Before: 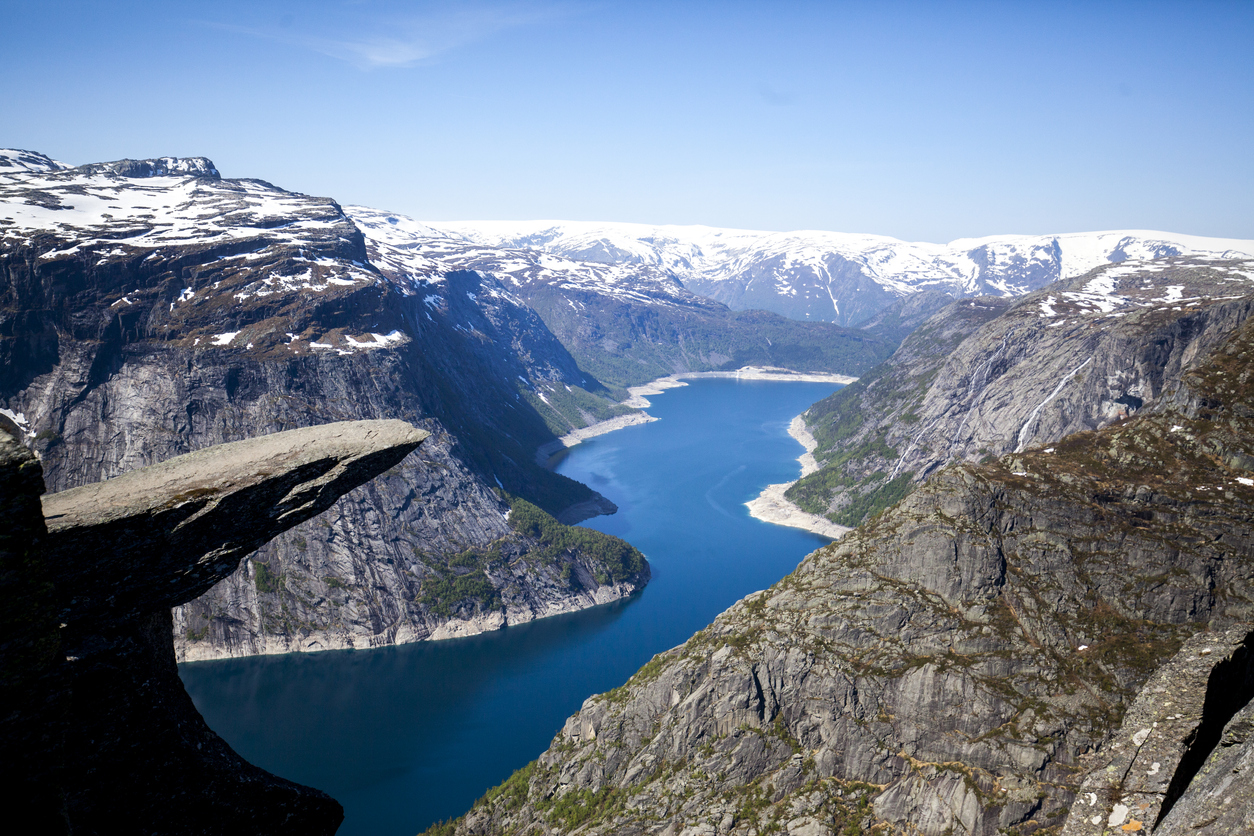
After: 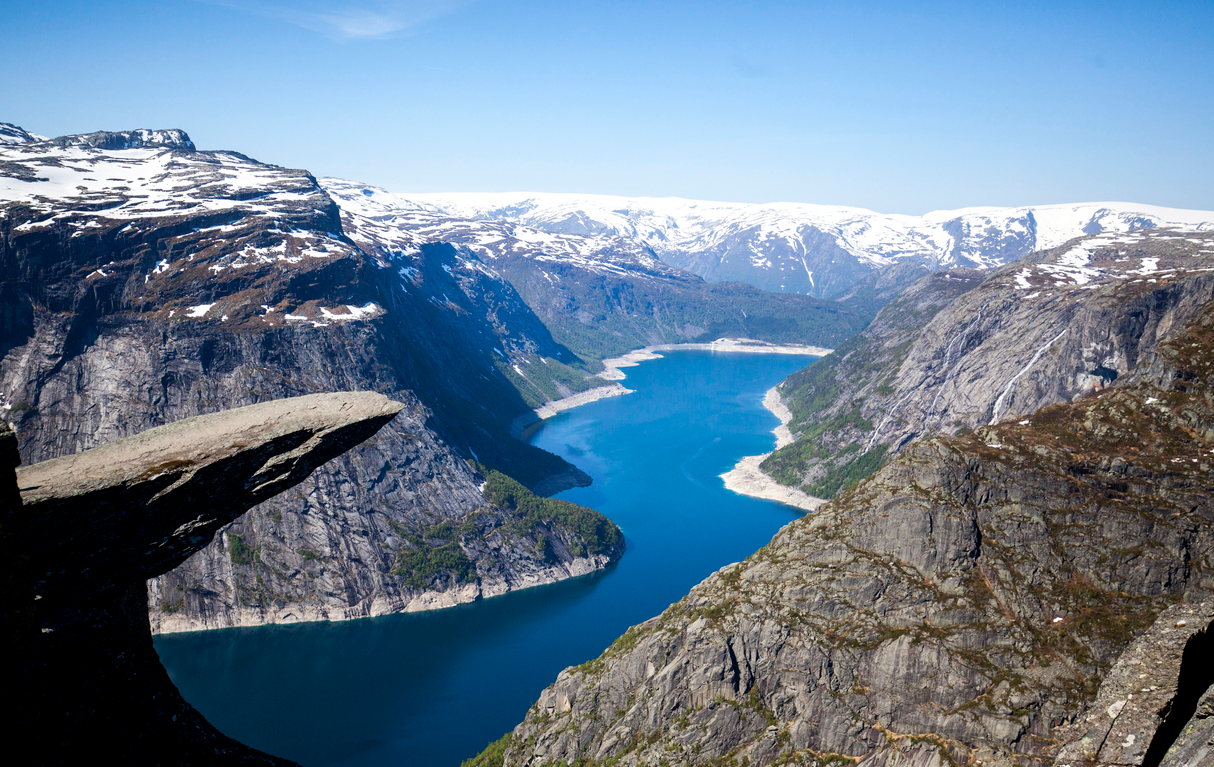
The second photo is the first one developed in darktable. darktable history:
crop: left 2.003%, top 3.35%, right 1.166%, bottom 4.89%
